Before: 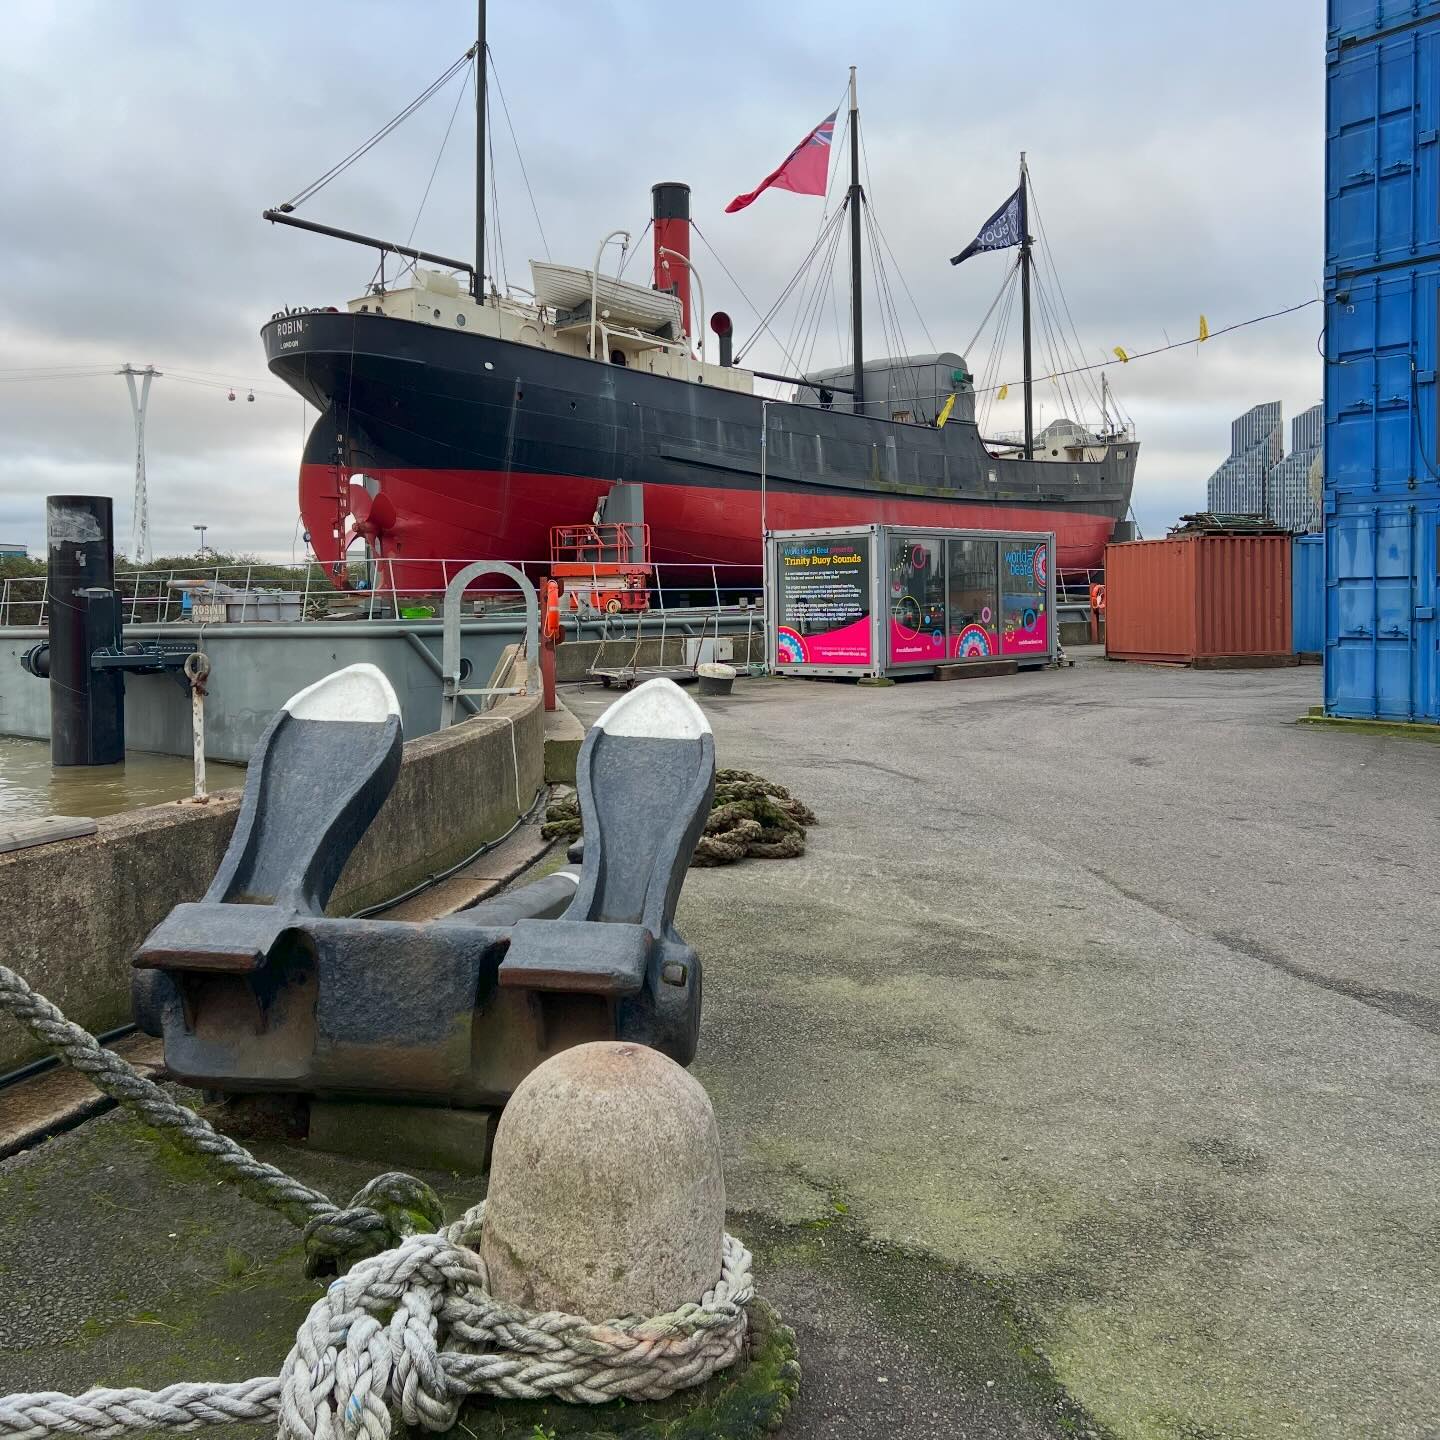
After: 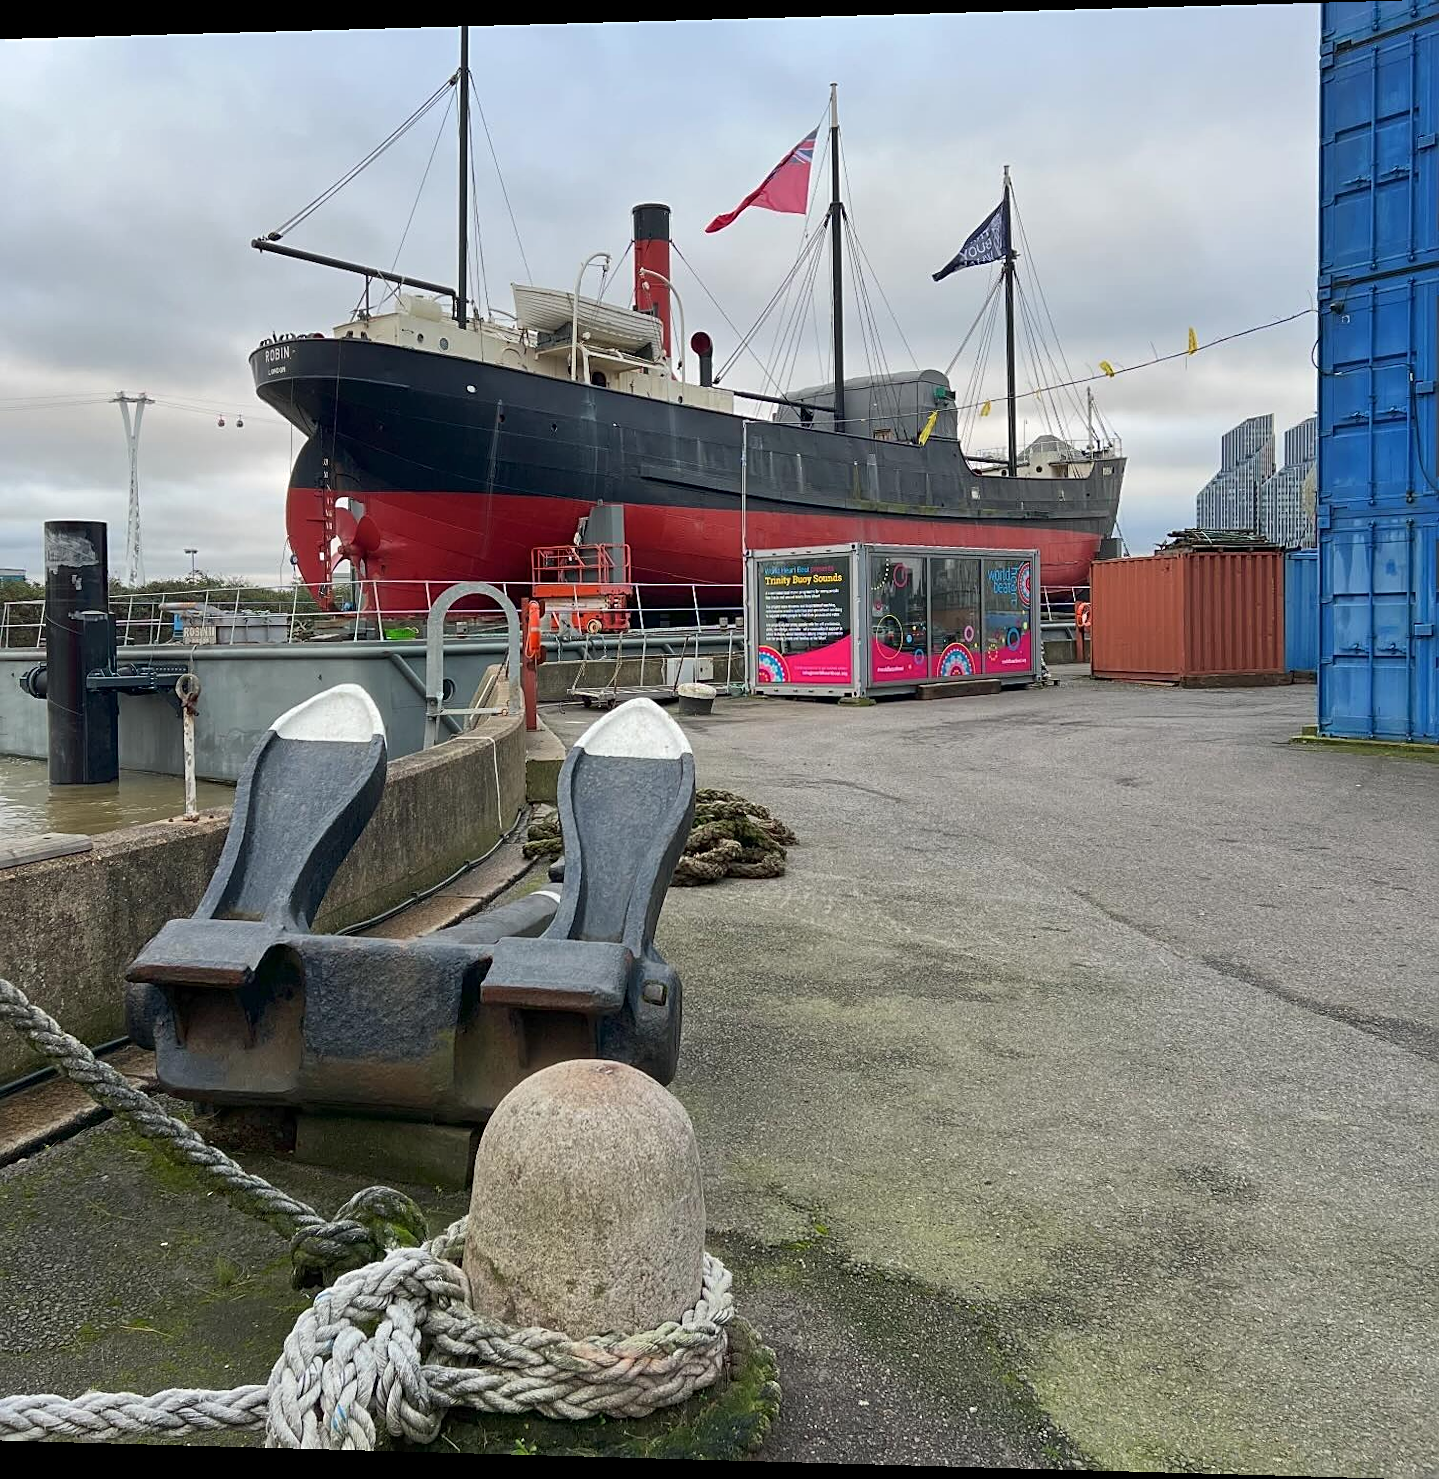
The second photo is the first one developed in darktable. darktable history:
rotate and perspective: lens shift (horizontal) -0.055, automatic cropping off
contrast brightness saturation: saturation -0.05
sharpen: amount 0.478
